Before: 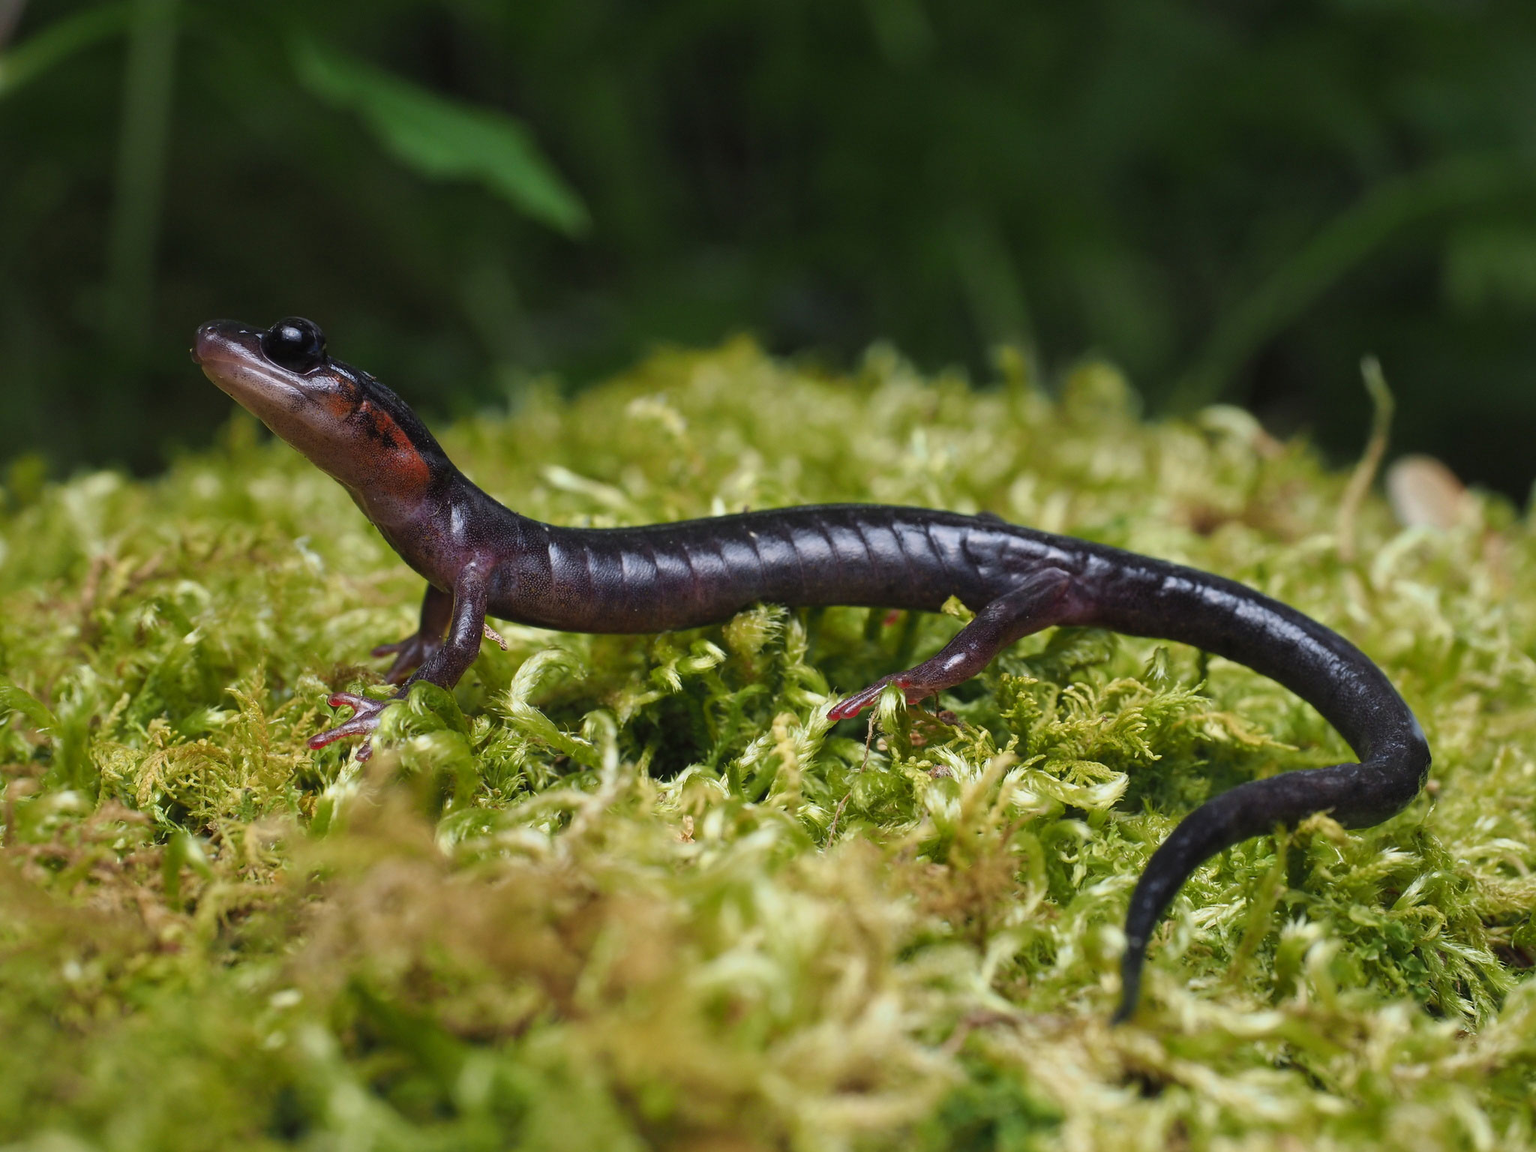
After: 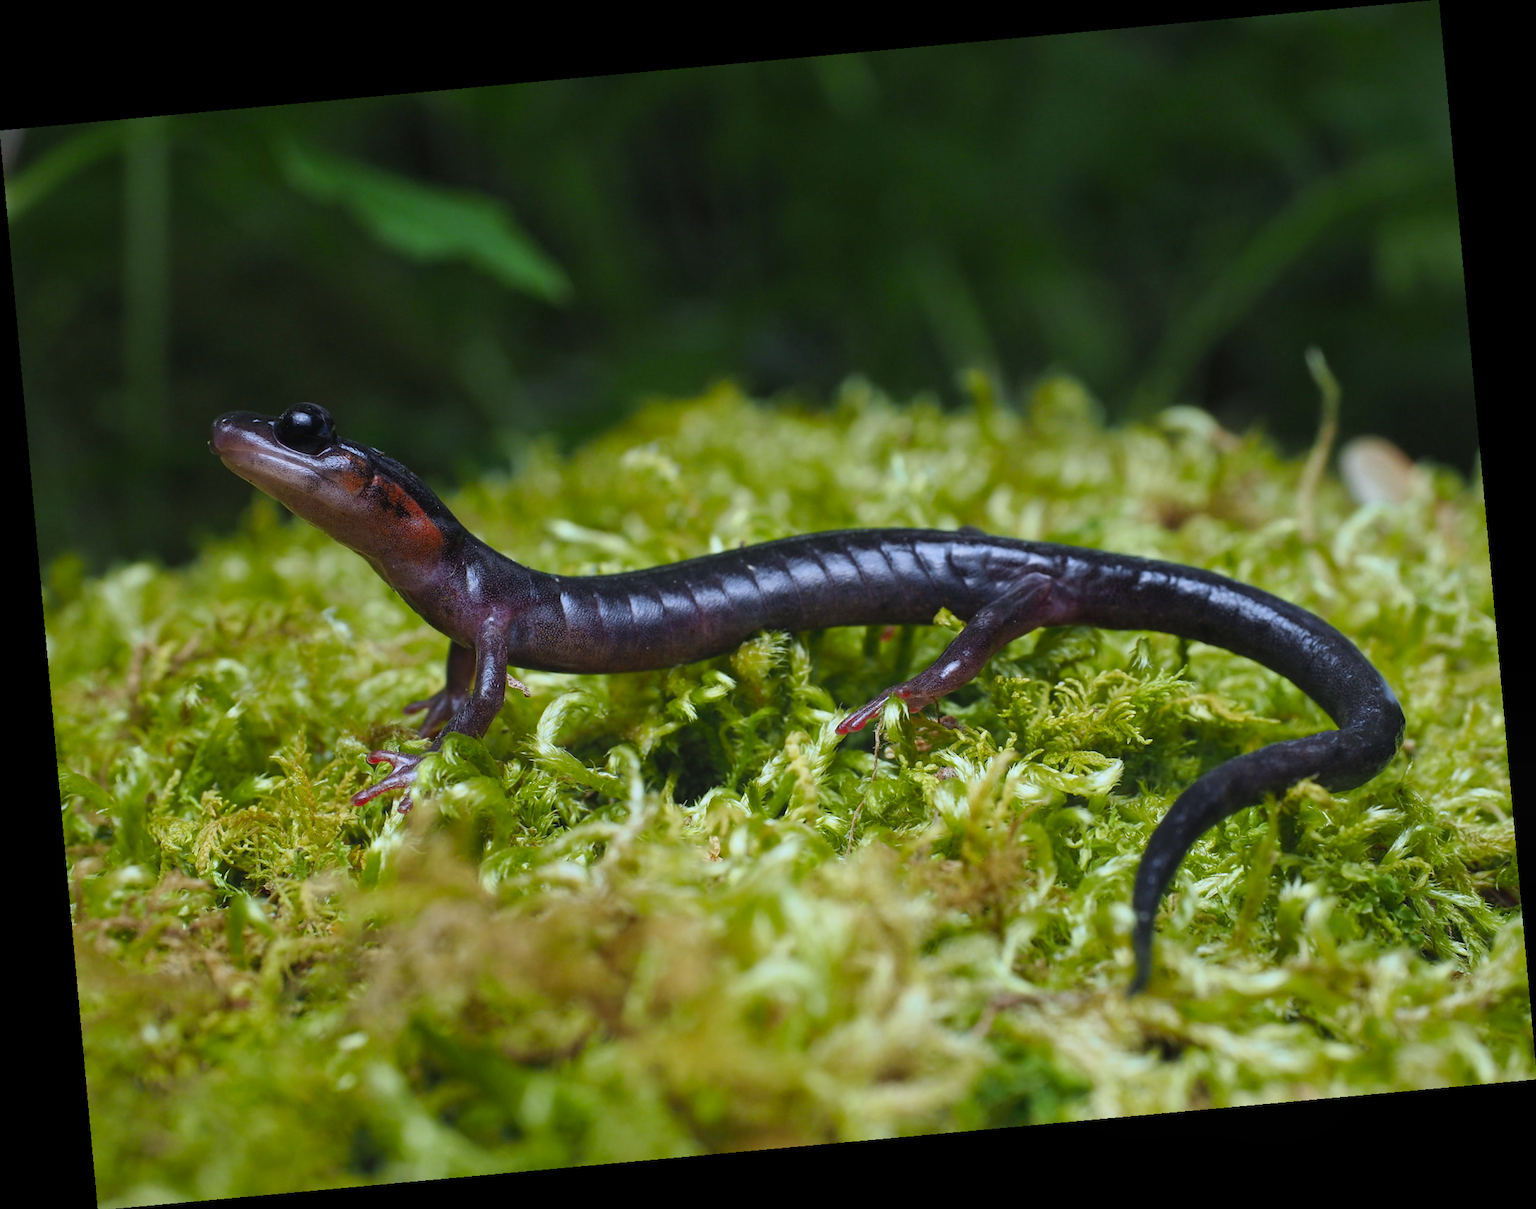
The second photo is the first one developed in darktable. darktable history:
color balance: output saturation 110%
bloom: size 16%, threshold 98%, strength 20%
rotate and perspective: rotation -5.2°, automatic cropping off
white balance: red 0.924, blue 1.095
